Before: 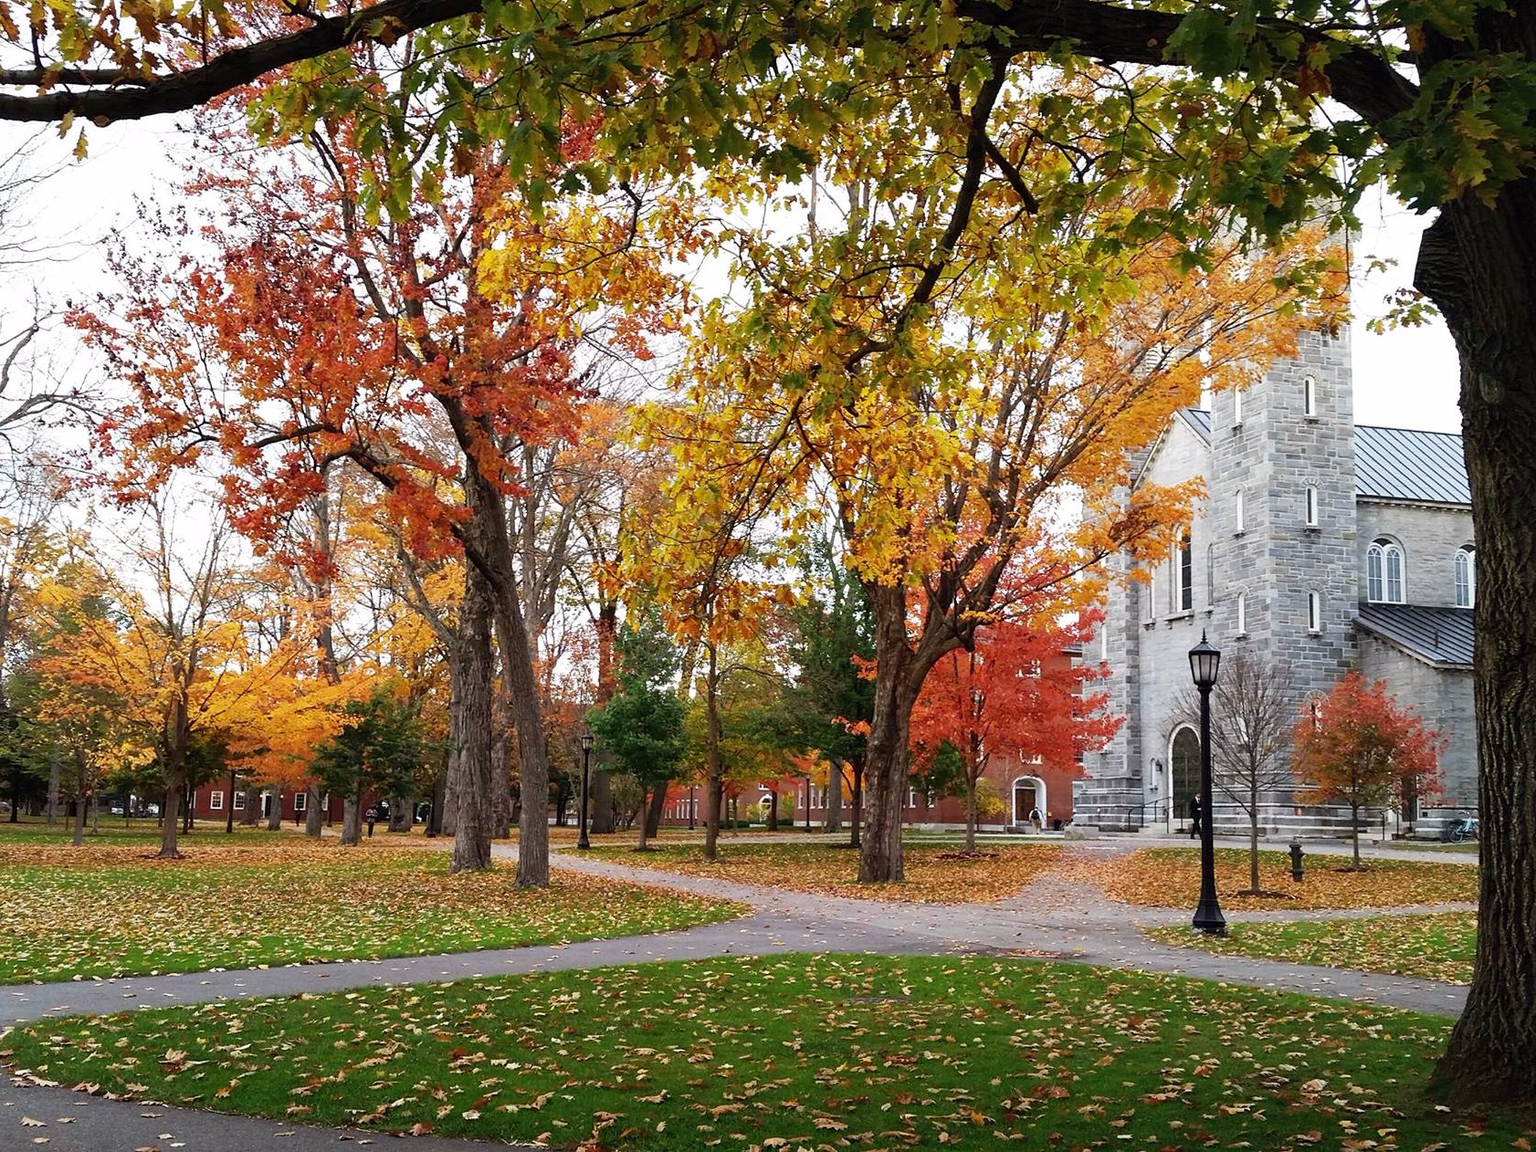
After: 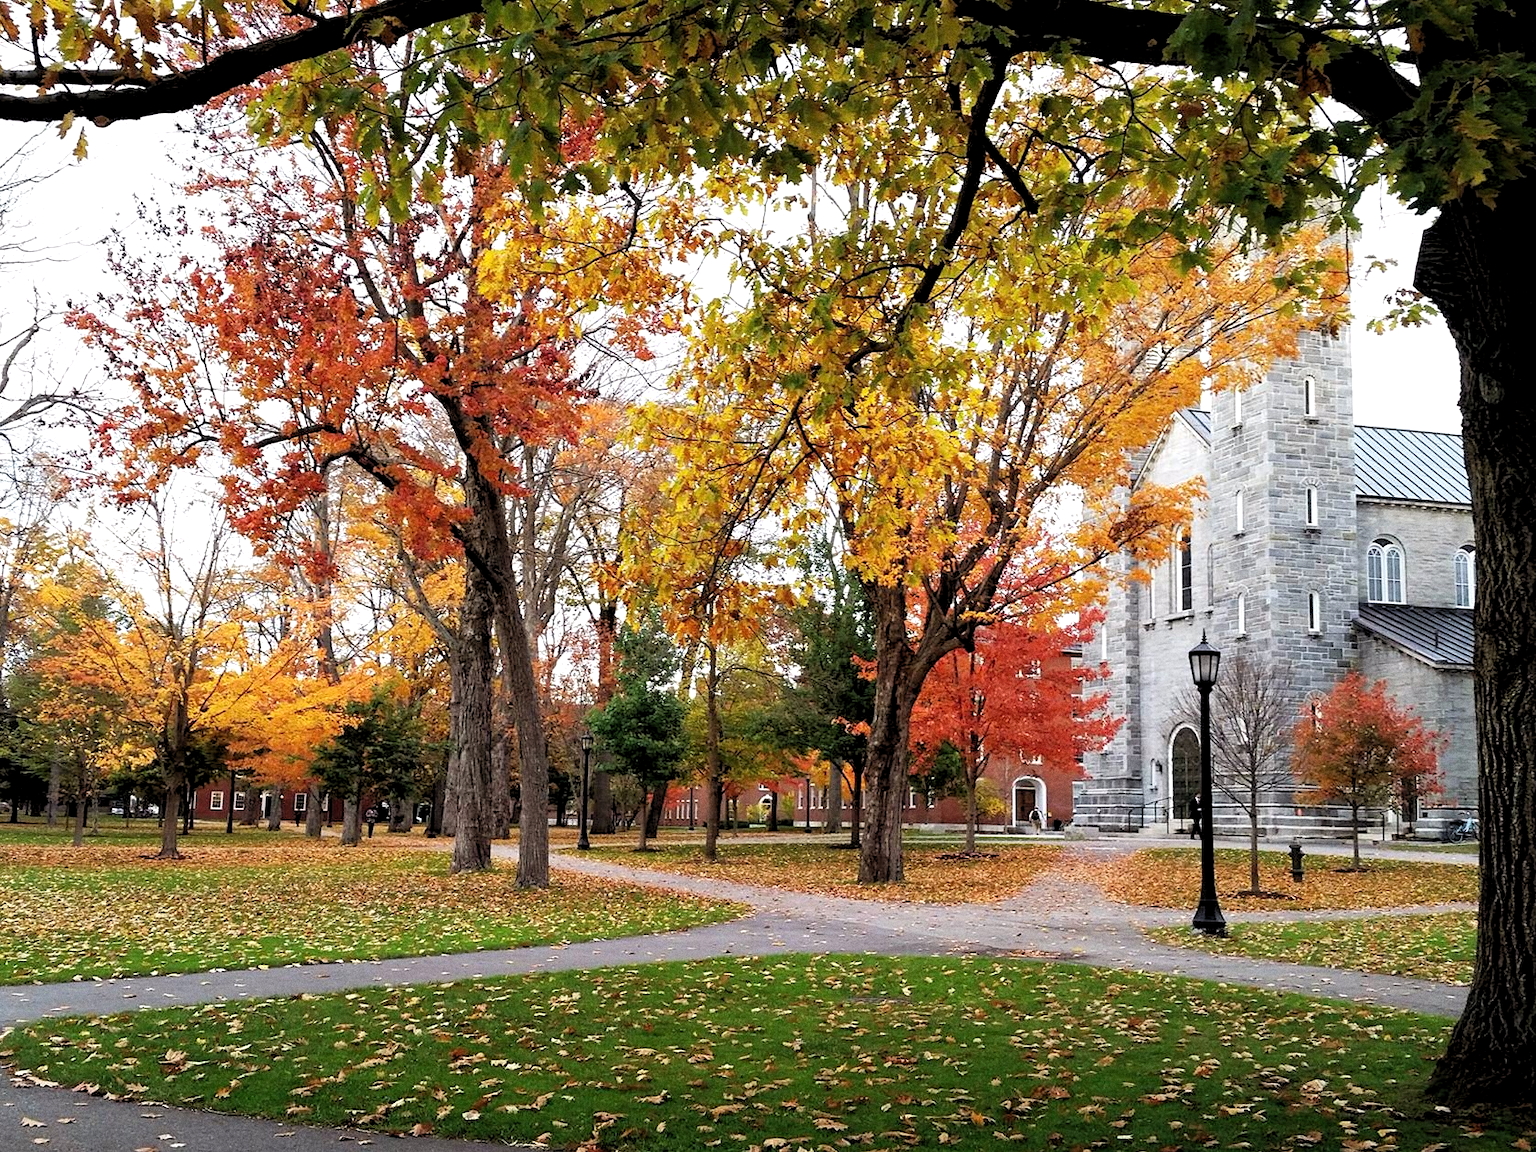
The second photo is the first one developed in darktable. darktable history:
rgb levels: levels [[0.01, 0.419, 0.839], [0, 0.5, 1], [0, 0.5, 1]]
grain: on, module defaults
